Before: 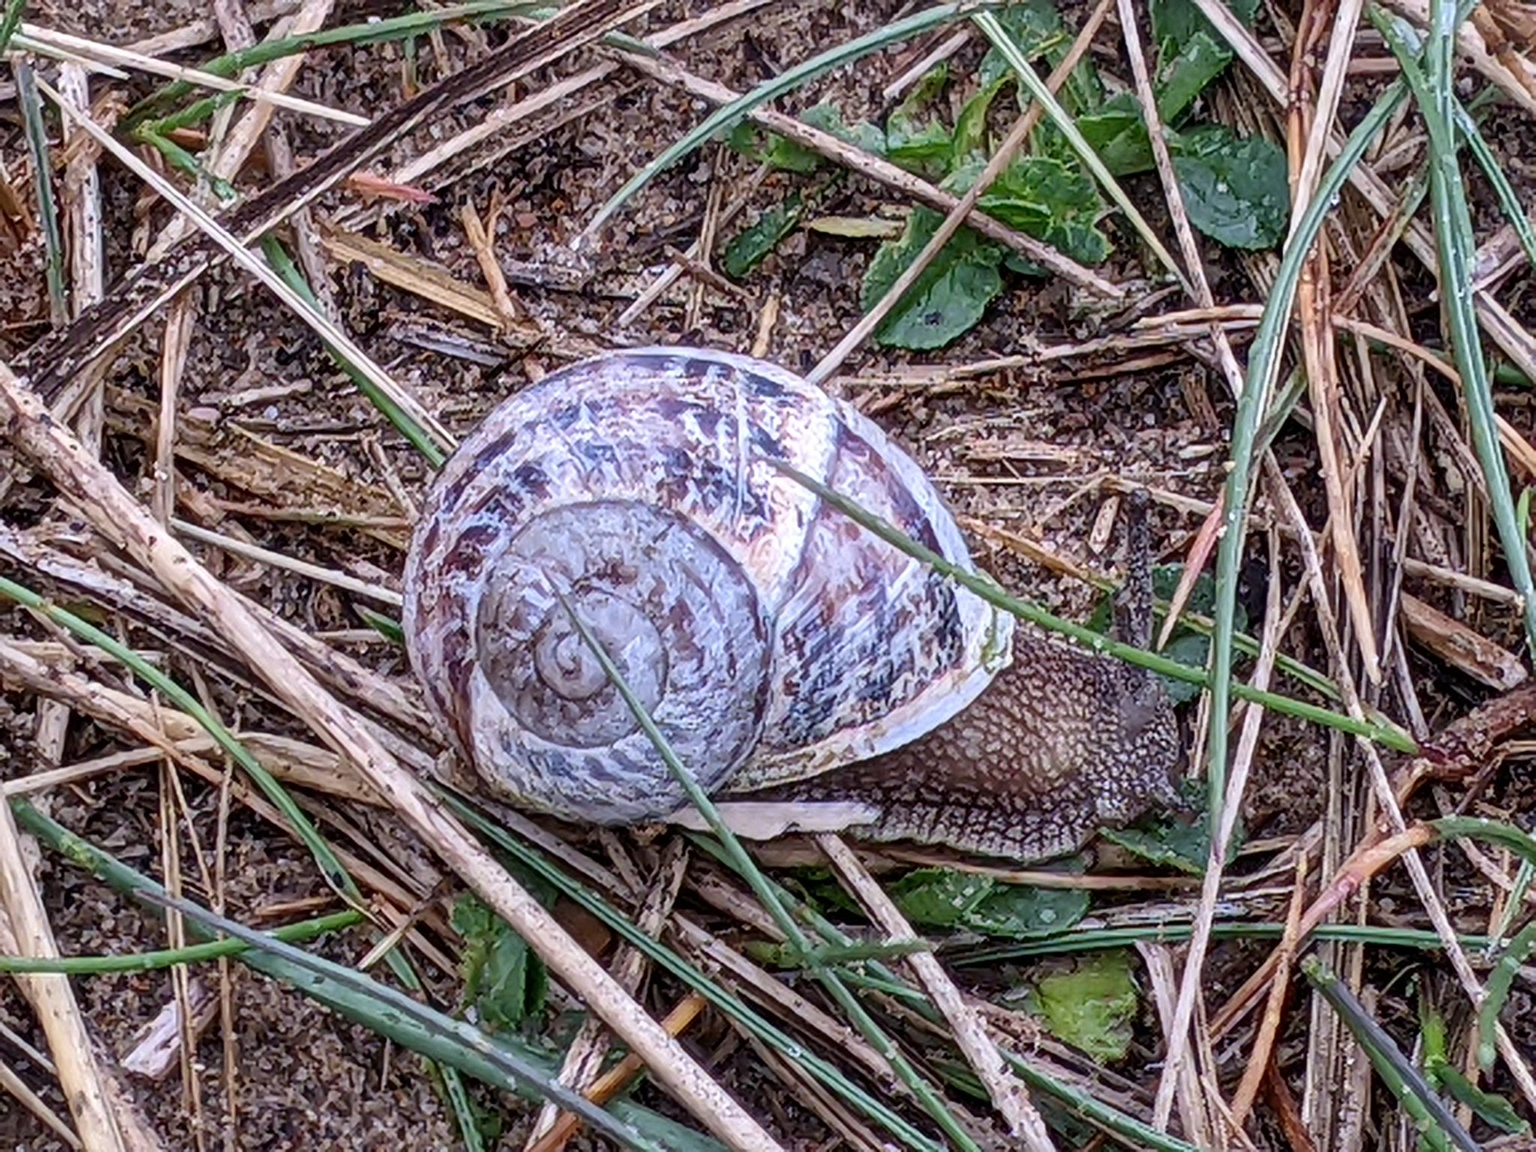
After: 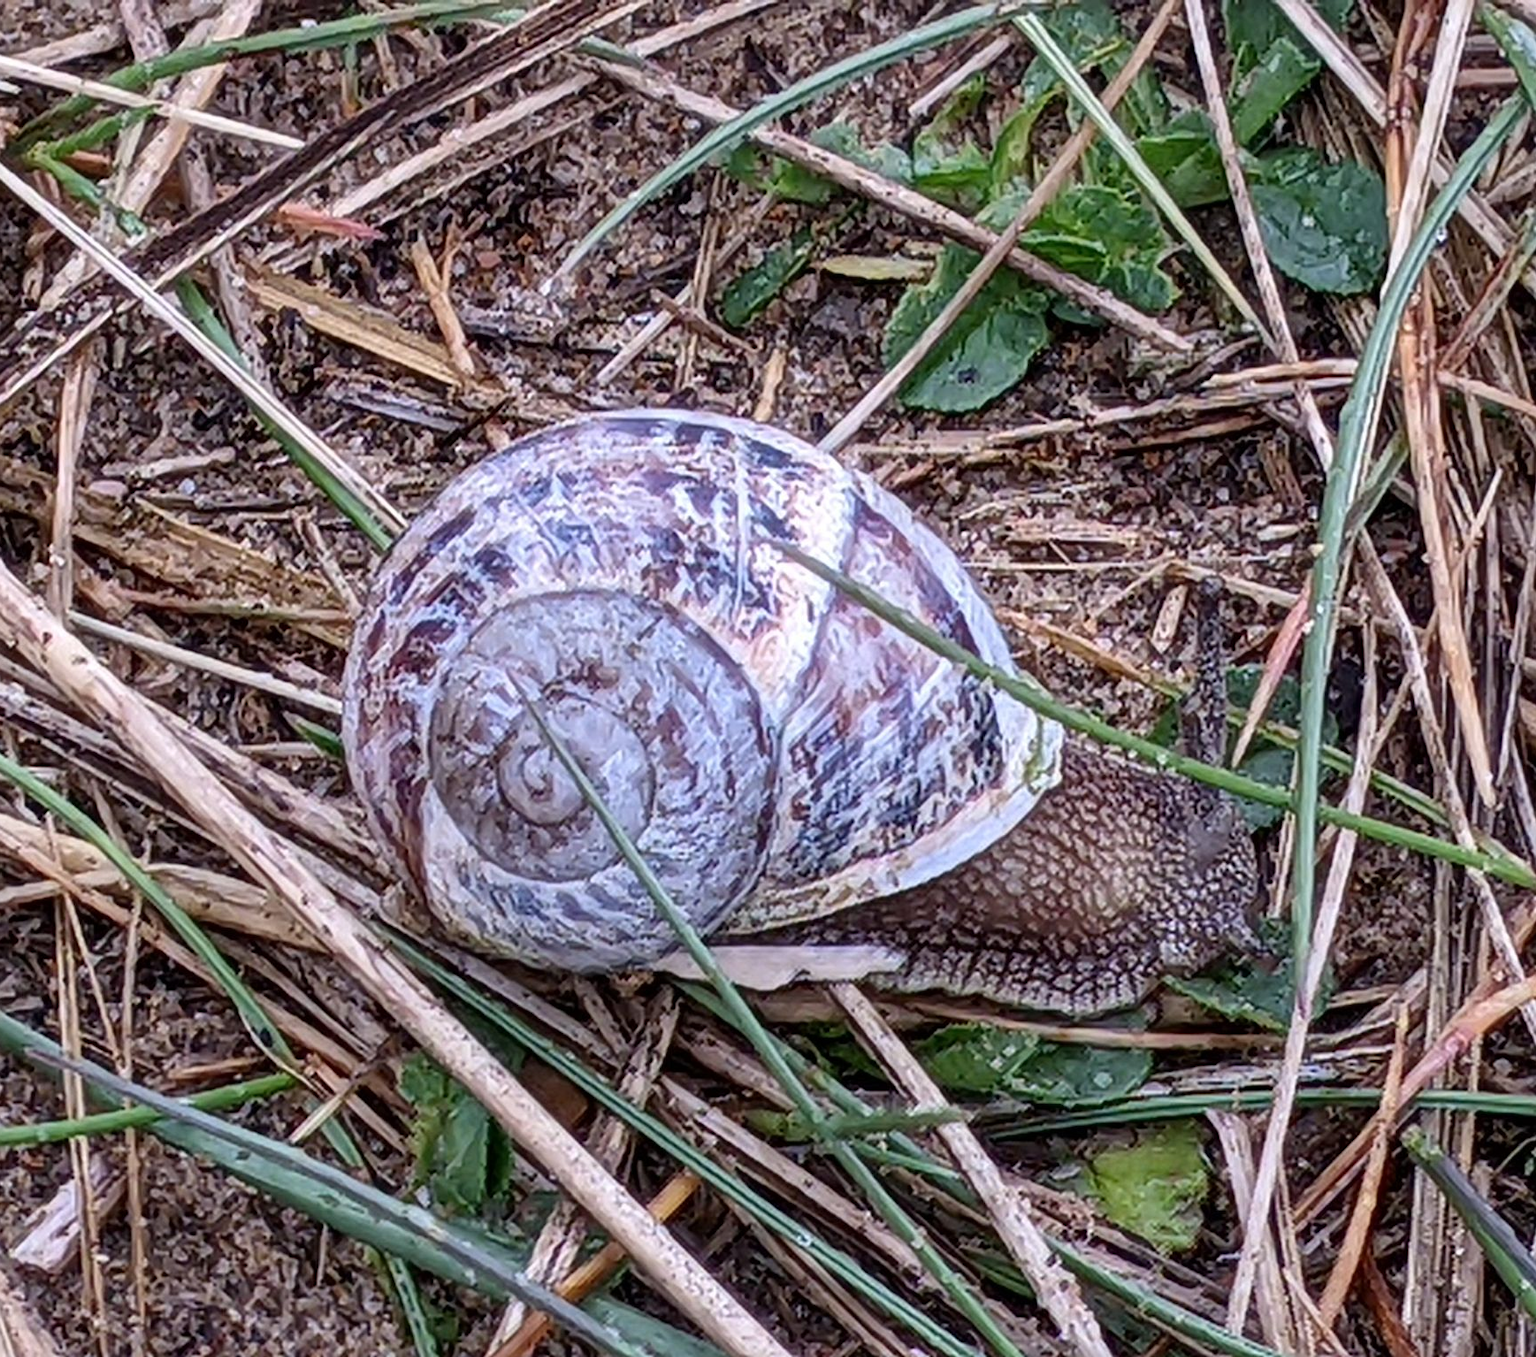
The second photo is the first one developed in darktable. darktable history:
crop: left 7.34%, right 7.802%
